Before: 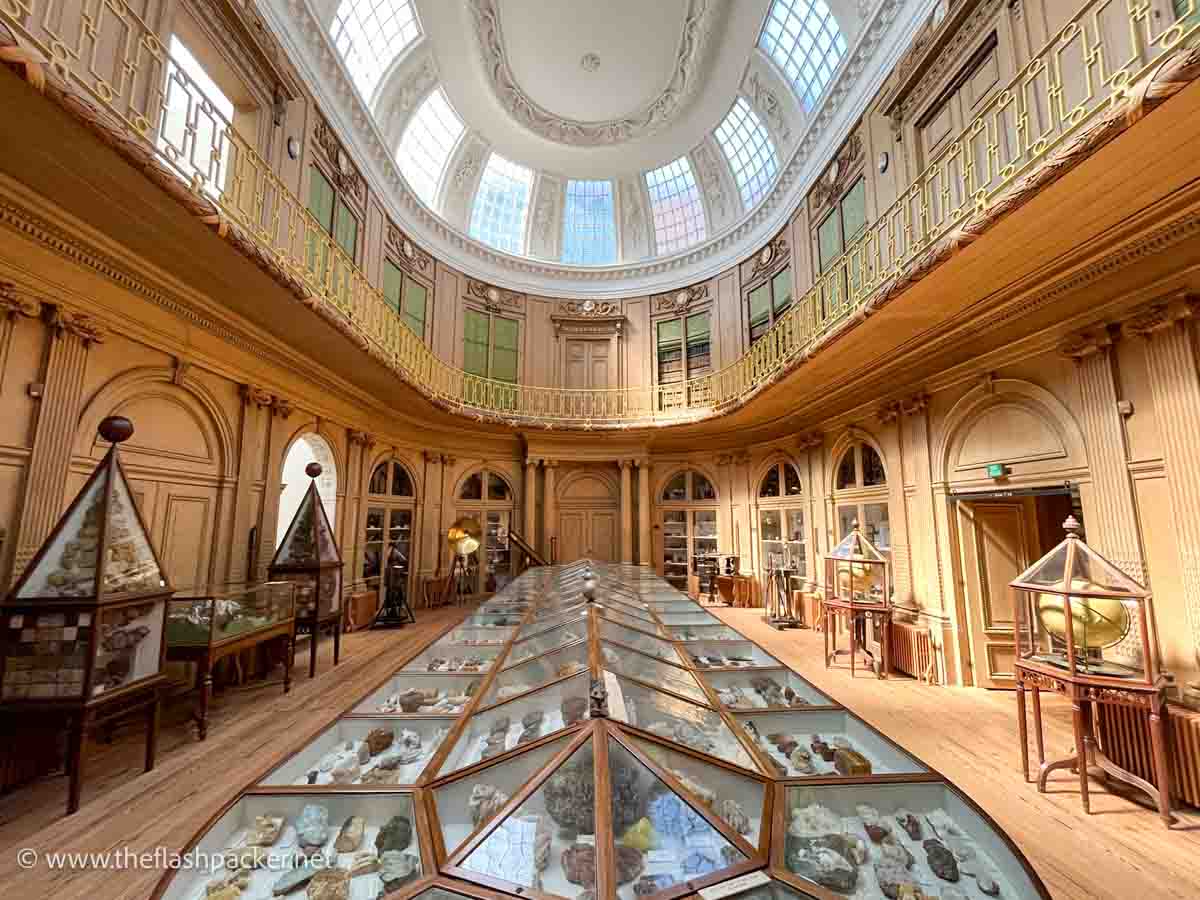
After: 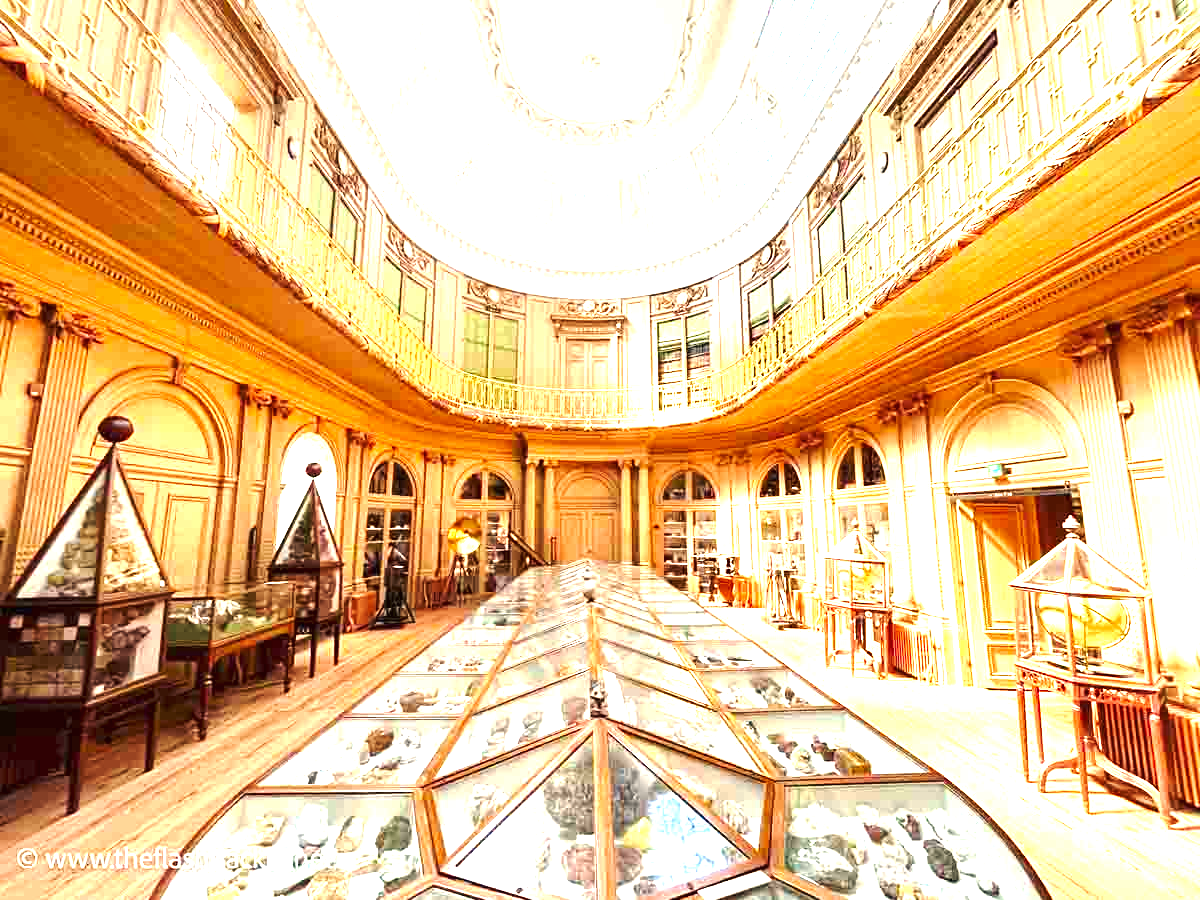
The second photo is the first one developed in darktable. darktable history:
exposure: exposure 2.04 EV, compensate highlight preservation false
tone curve: curves: ch0 [(0, 0) (0.003, 0.006) (0.011, 0.01) (0.025, 0.017) (0.044, 0.029) (0.069, 0.043) (0.1, 0.064) (0.136, 0.091) (0.177, 0.128) (0.224, 0.162) (0.277, 0.206) (0.335, 0.258) (0.399, 0.324) (0.468, 0.404) (0.543, 0.499) (0.623, 0.595) (0.709, 0.693) (0.801, 0.786) (0.898, 0.883) (1, 1)], preserve colors none
white balance: red 1.045, blue 0.932
tone equalizer: on, module defaults
